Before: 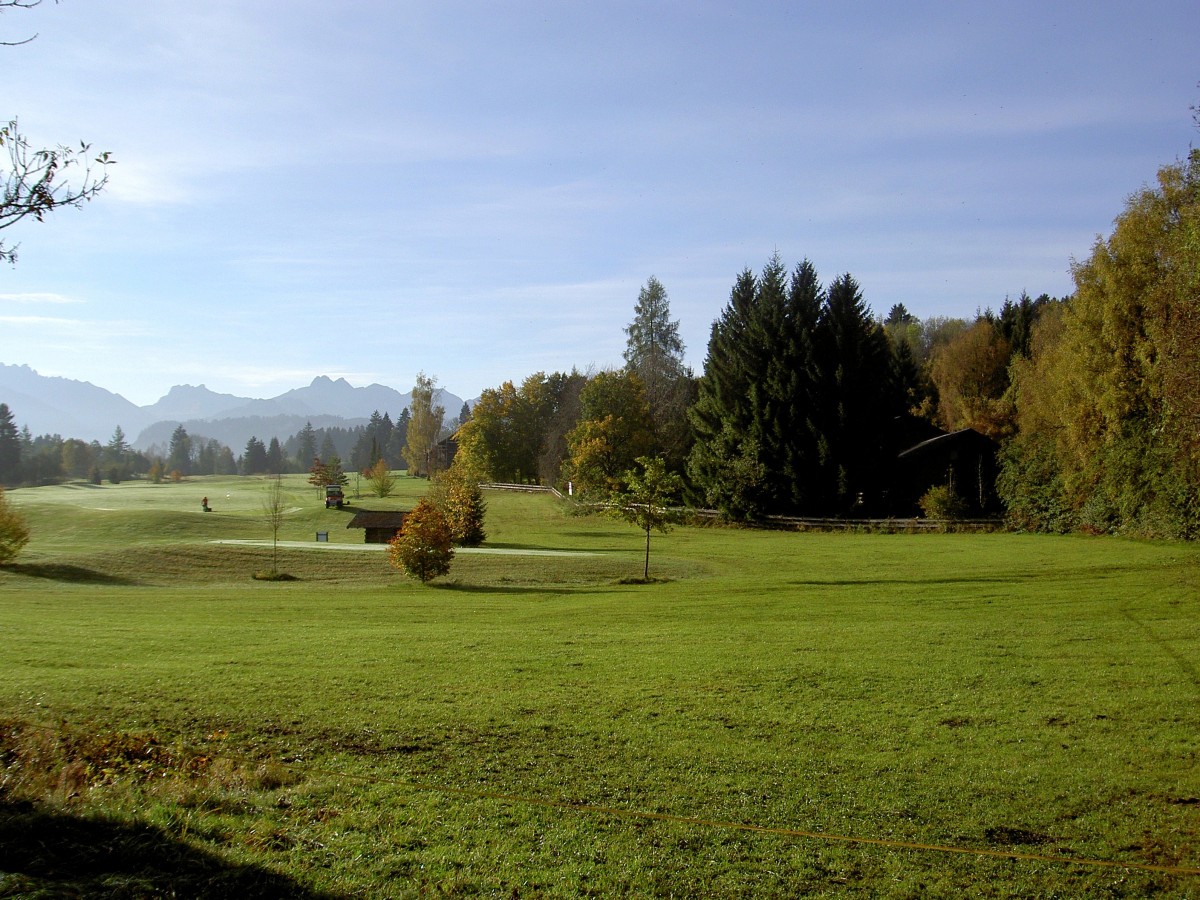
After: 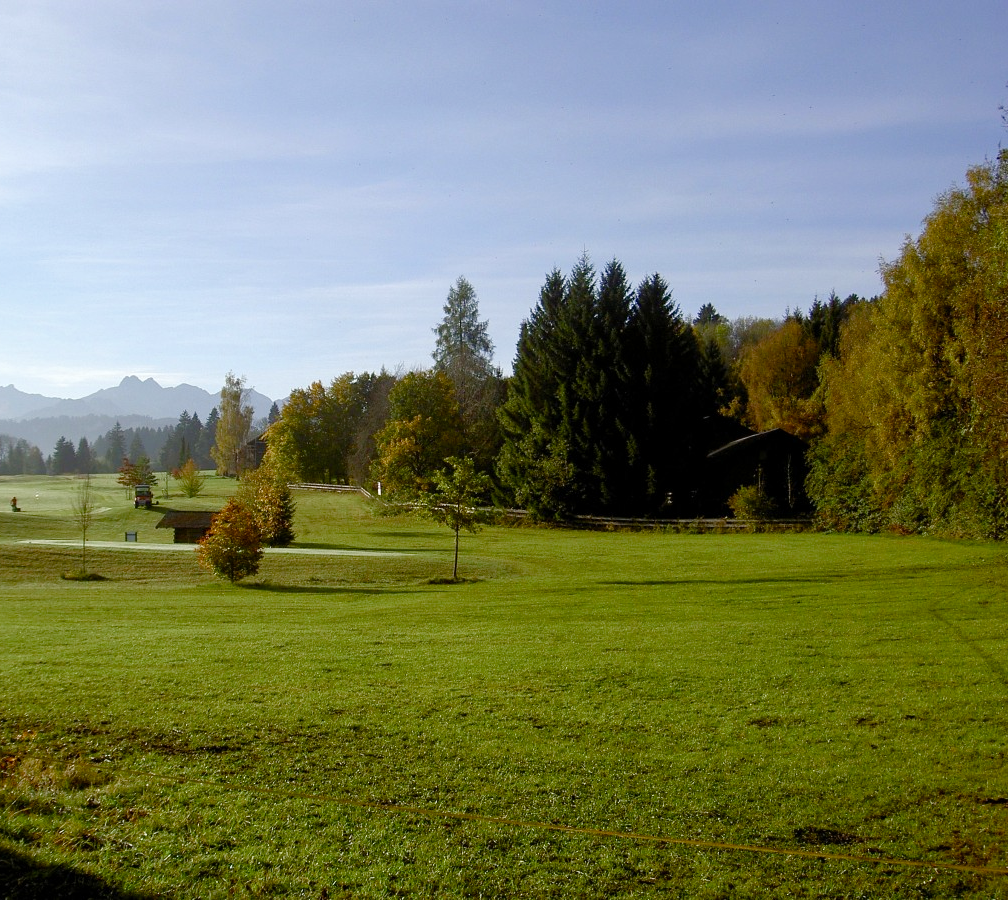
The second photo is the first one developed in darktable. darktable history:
crop: left 15.943%
levels: mode automatic
color balance rgb: perceptual saturation grading › global saturation 20%, perceptual saturation grading › highlights -50.087%, perceptual saturation grading › shadows 30.899%, global vibrance 9.559%
